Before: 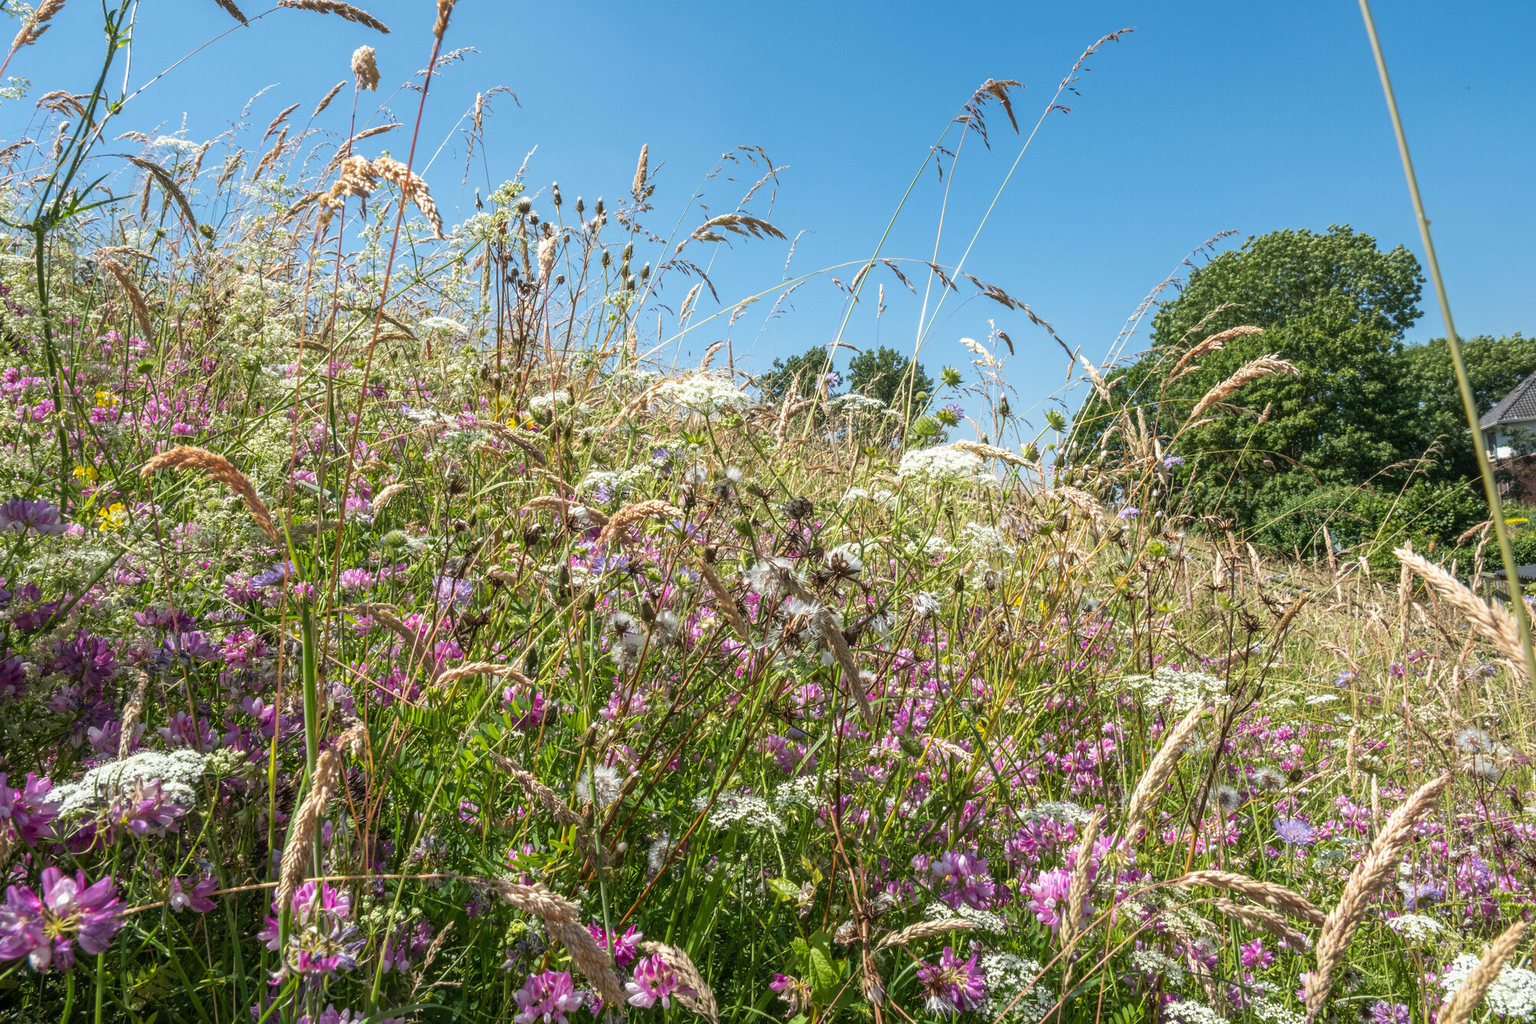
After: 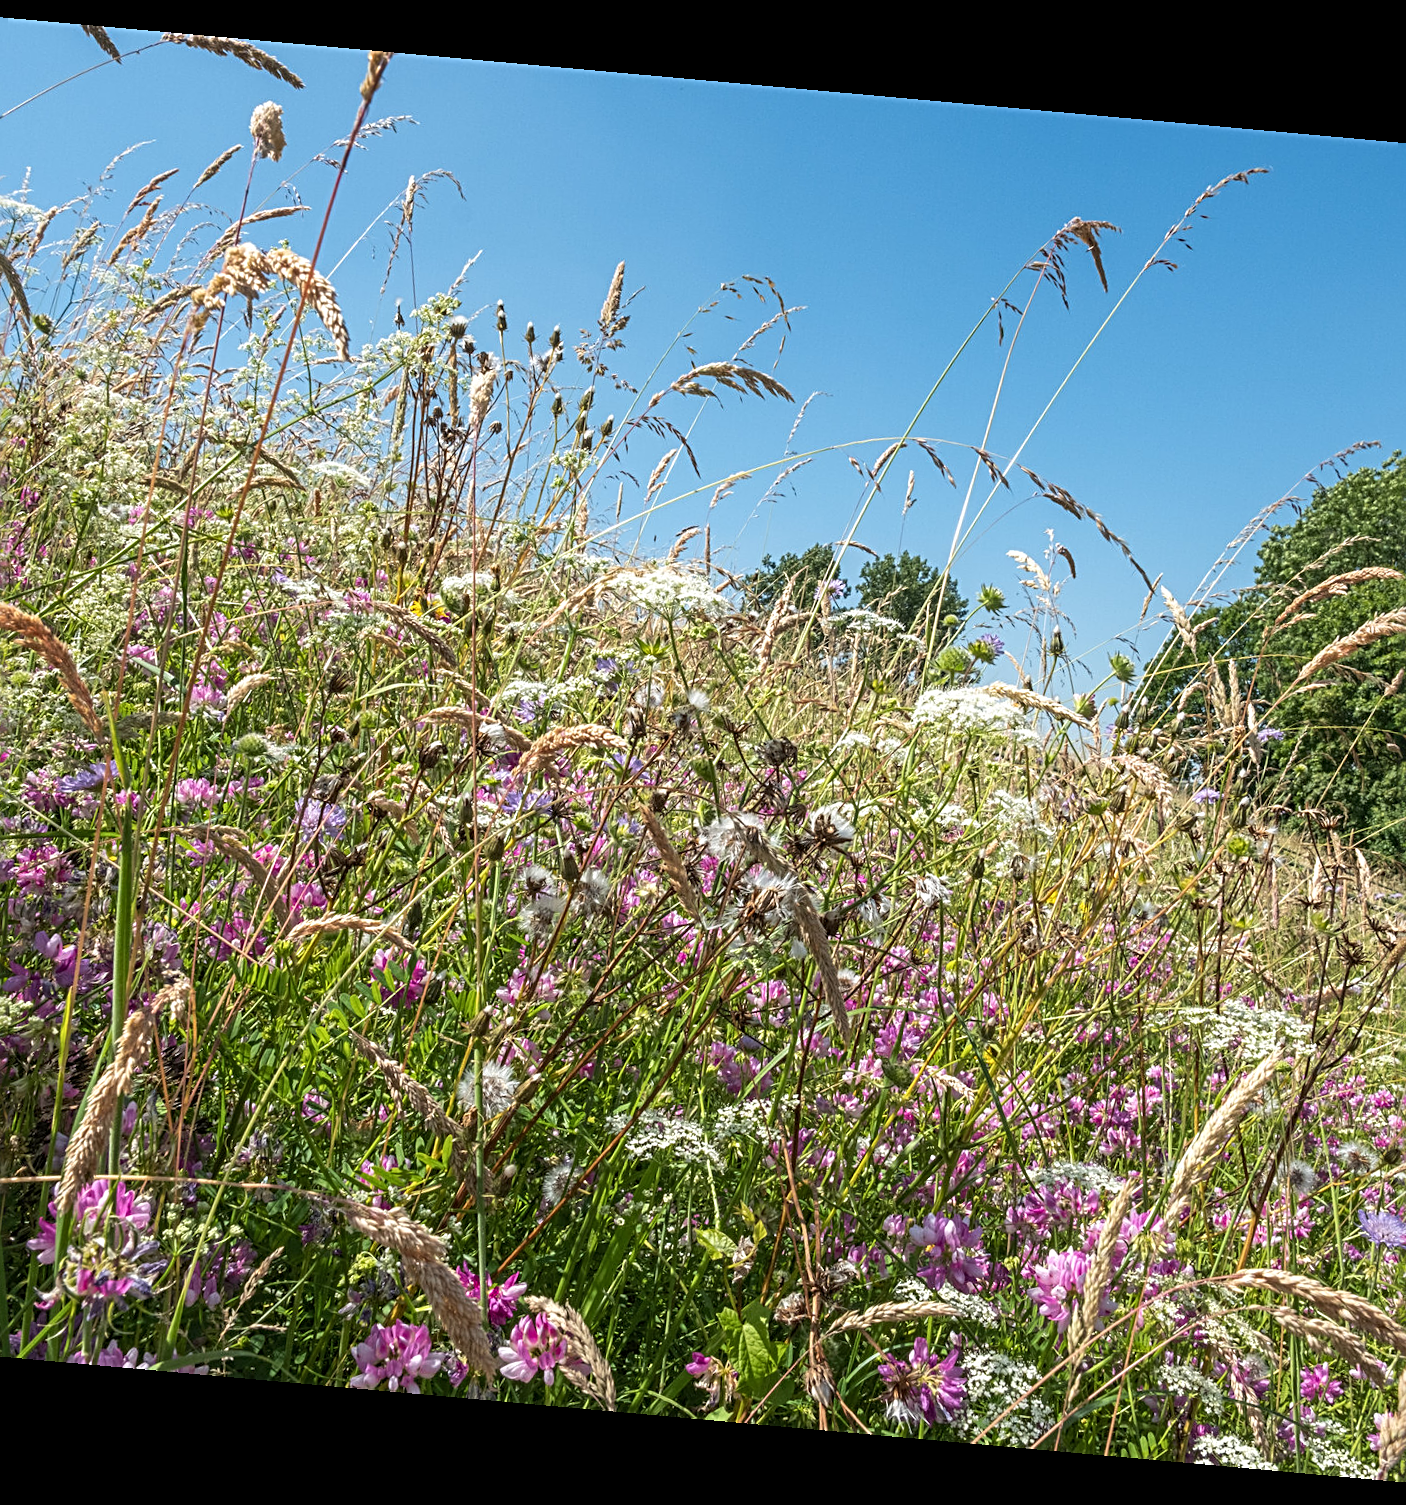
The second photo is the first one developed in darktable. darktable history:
sharpen: radius 3.119
crop and rotate: left 15.055%, right 18.278%
rotate and perspective: rotation 5.12°, automatic cropping off
